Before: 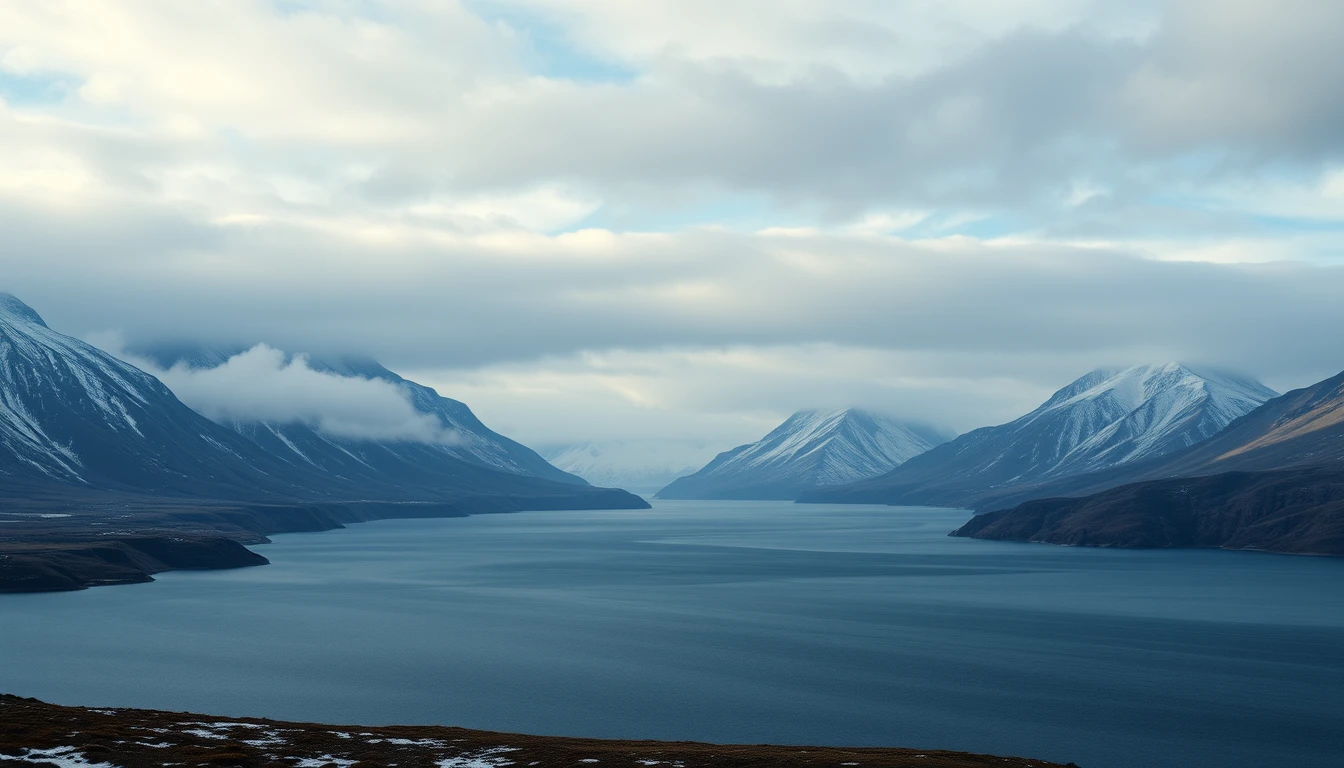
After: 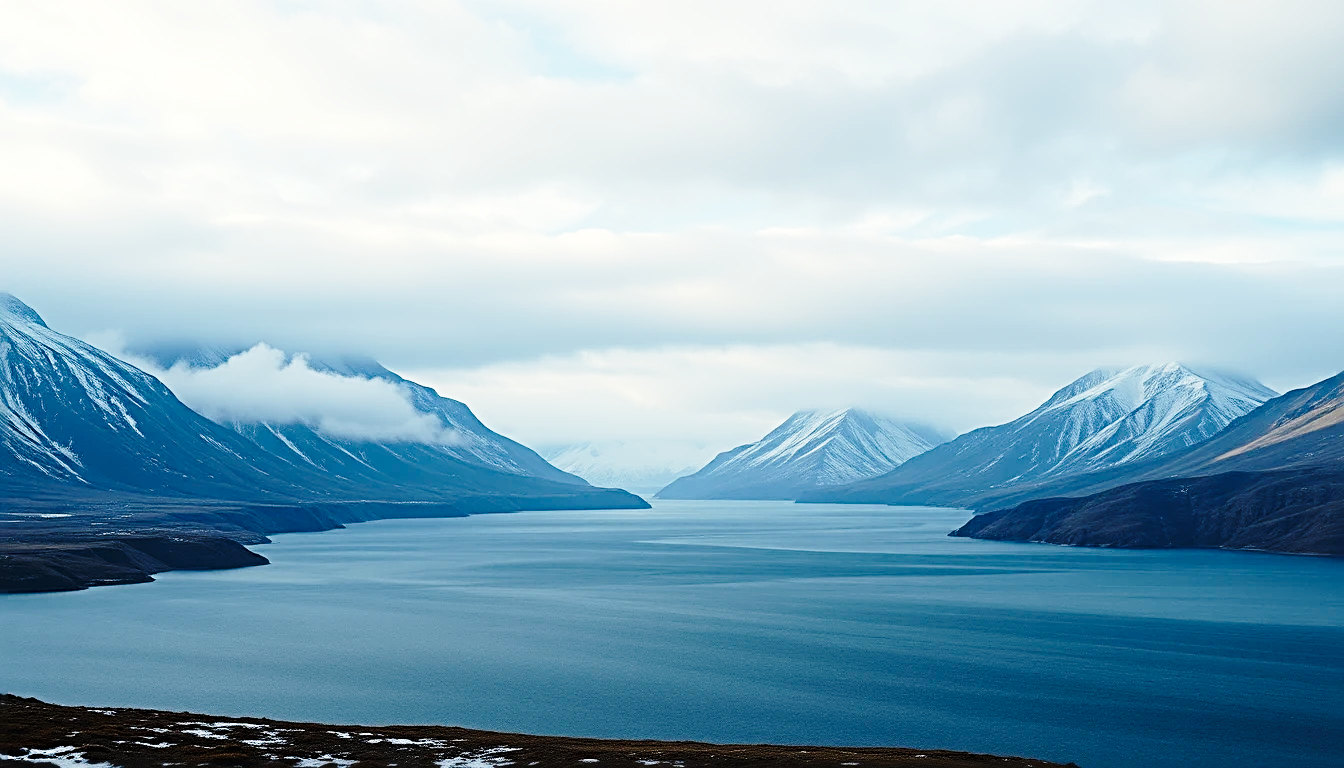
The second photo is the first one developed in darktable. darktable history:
base curve: curves: ch0 [(0, 0) (0.028, 0.03) (0.121, 0.232) (0.46, 0.748) (0.859, 0.968) (1, 1)], preserve colors none
sharpen: radius 3.025, amount 0.757
